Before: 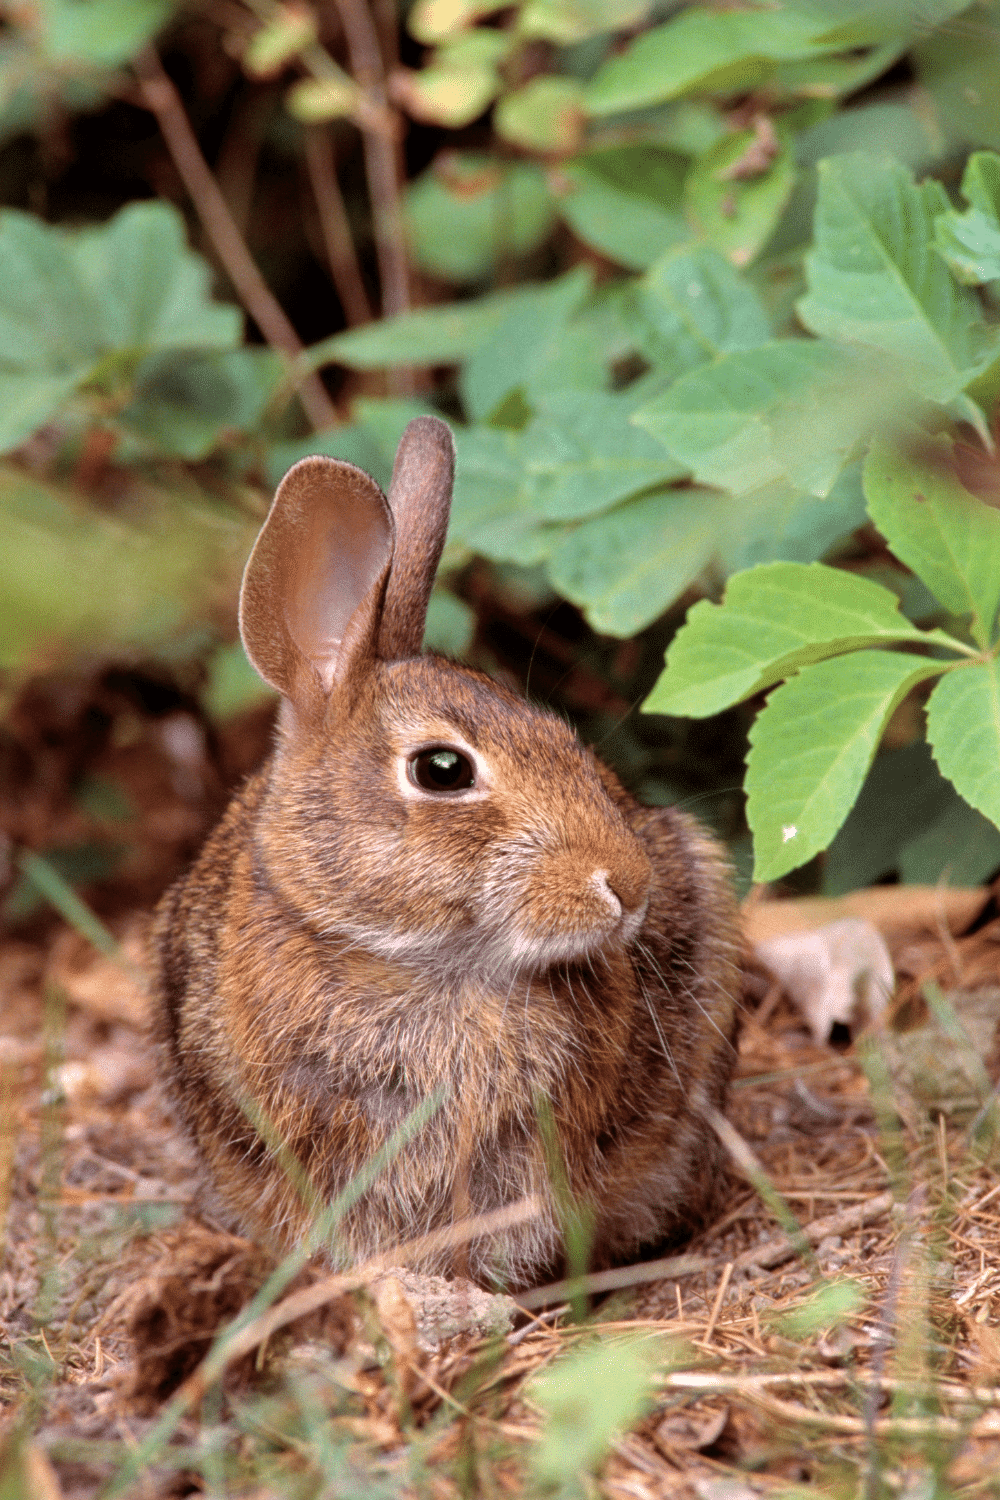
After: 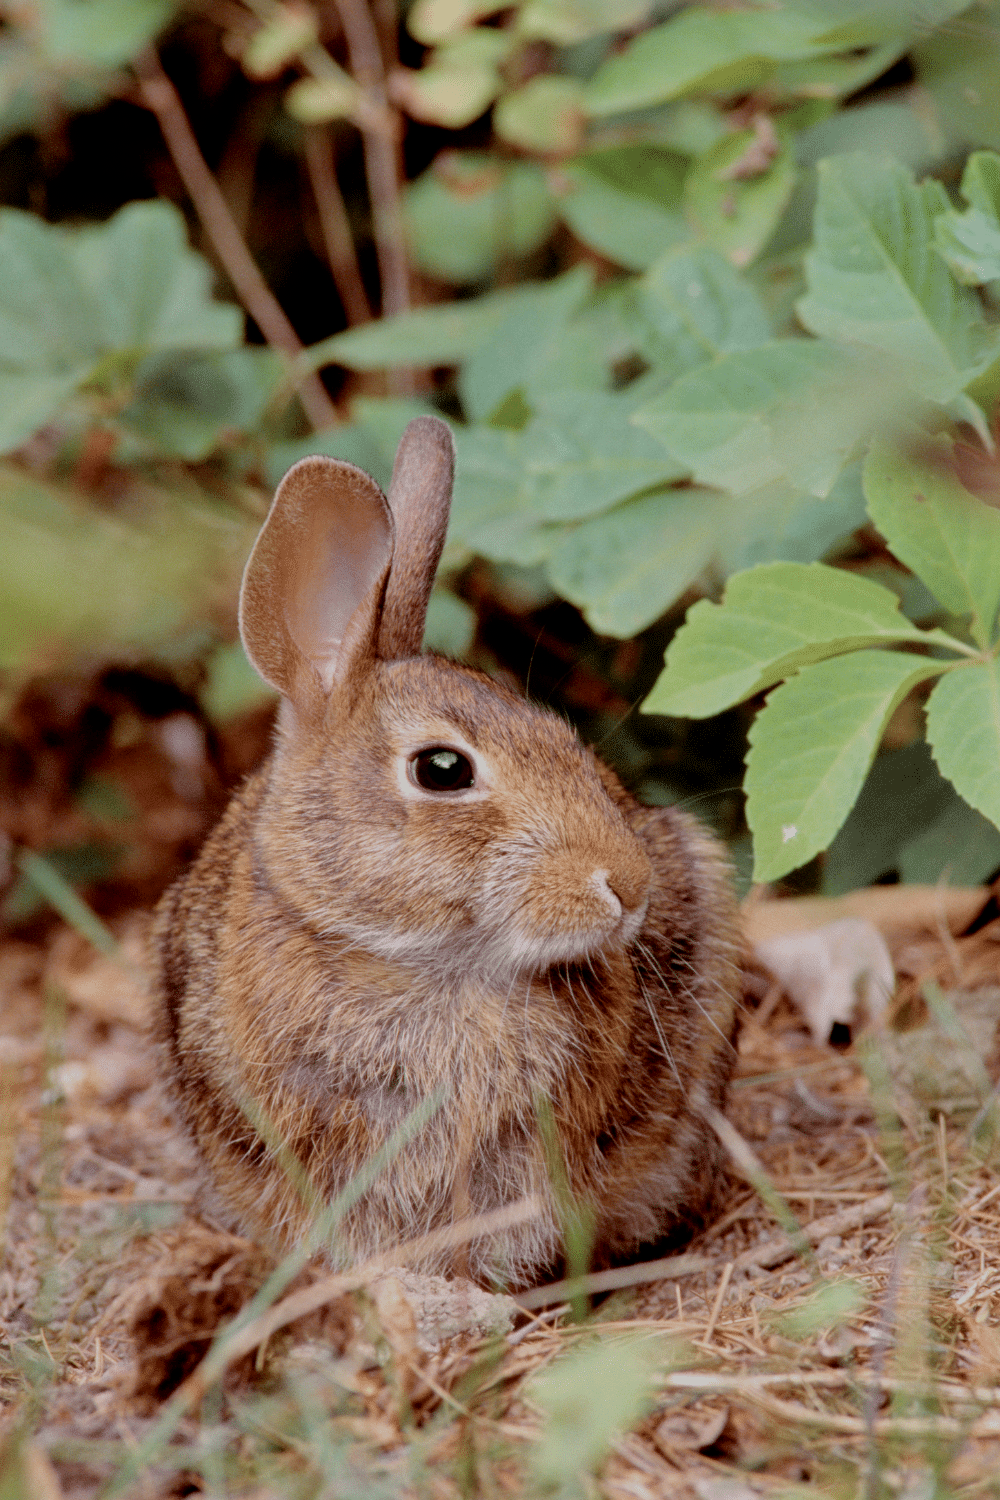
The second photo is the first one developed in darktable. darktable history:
filmic rgb: black relative exposure -8.78 EV, white relative exposure 4.98 EV, target black luminance 0%, hardness 3.78, latitude 65.92%, contrast 0.833, shadows ↔ highlights balance 19.26%, preserve chrominance no, color science v5 (2021), contrast in shadows safe, contrast in highlights safe
